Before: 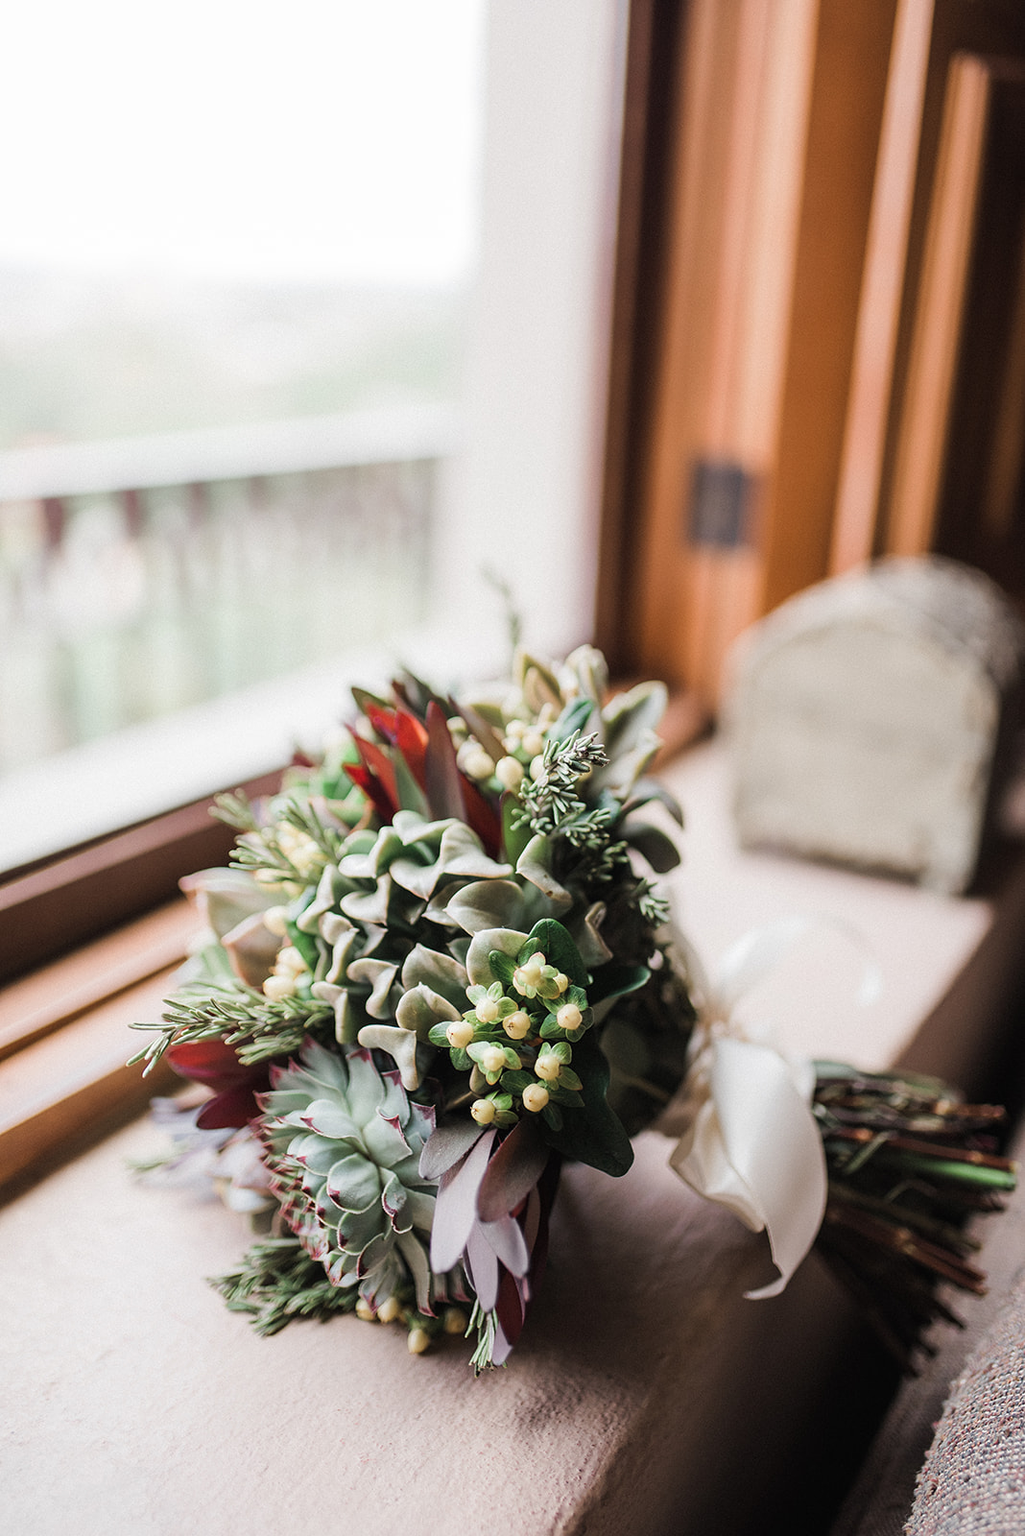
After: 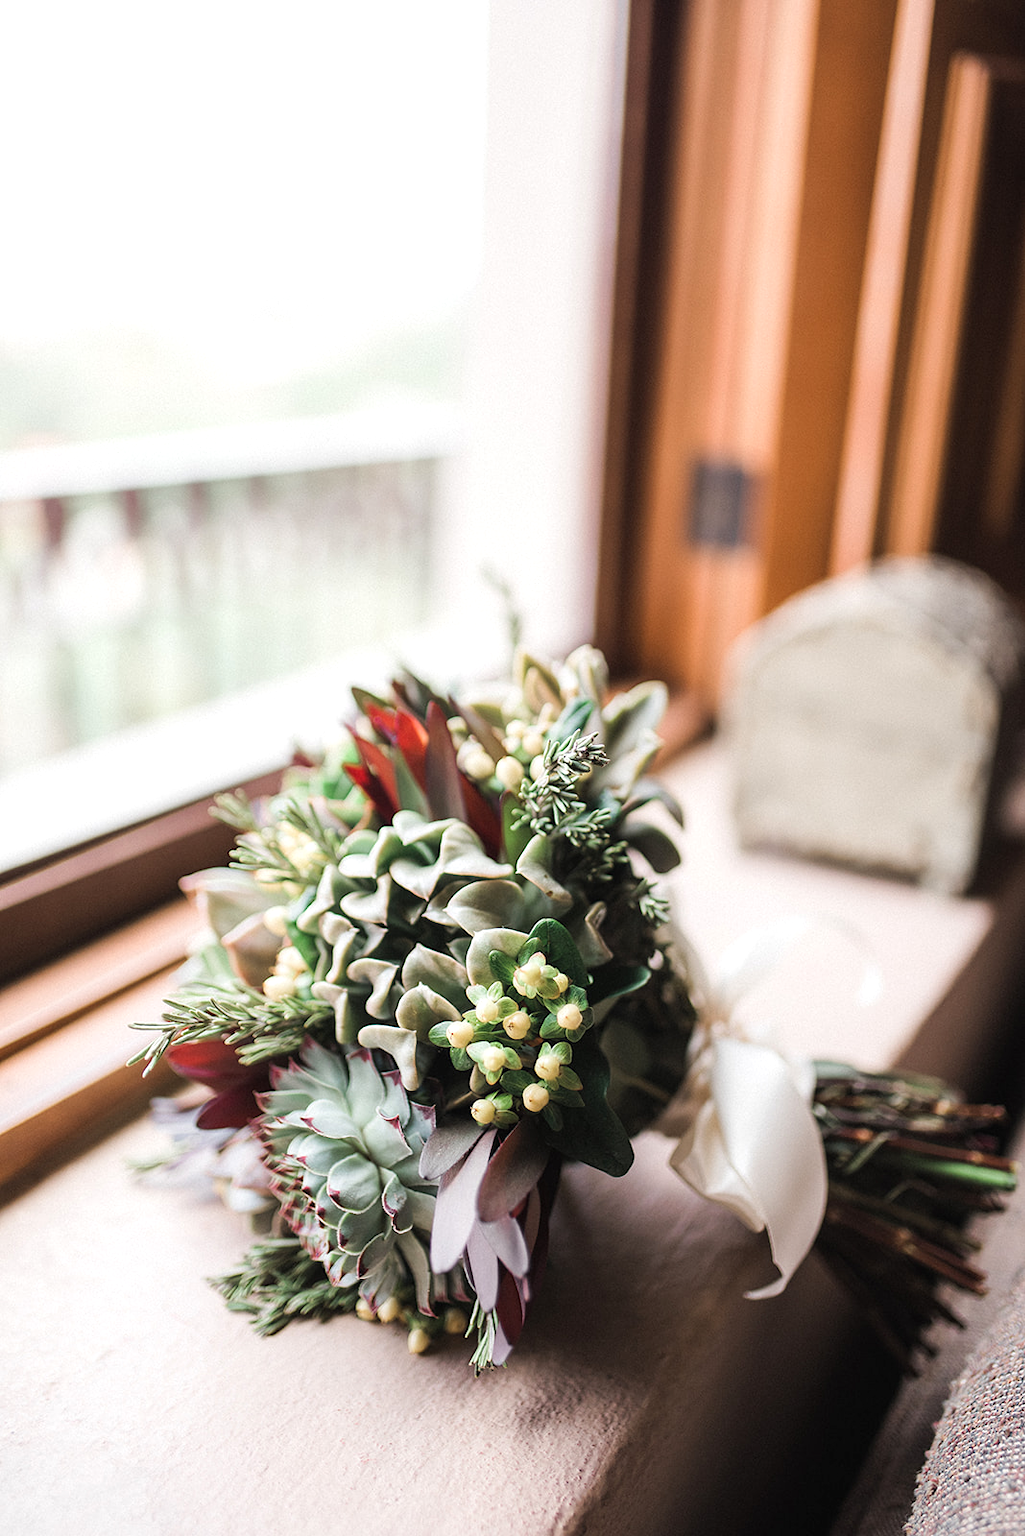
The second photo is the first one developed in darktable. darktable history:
exposure: black level correction 0, exposure 0.3 EV, compensate highlight preservation false
